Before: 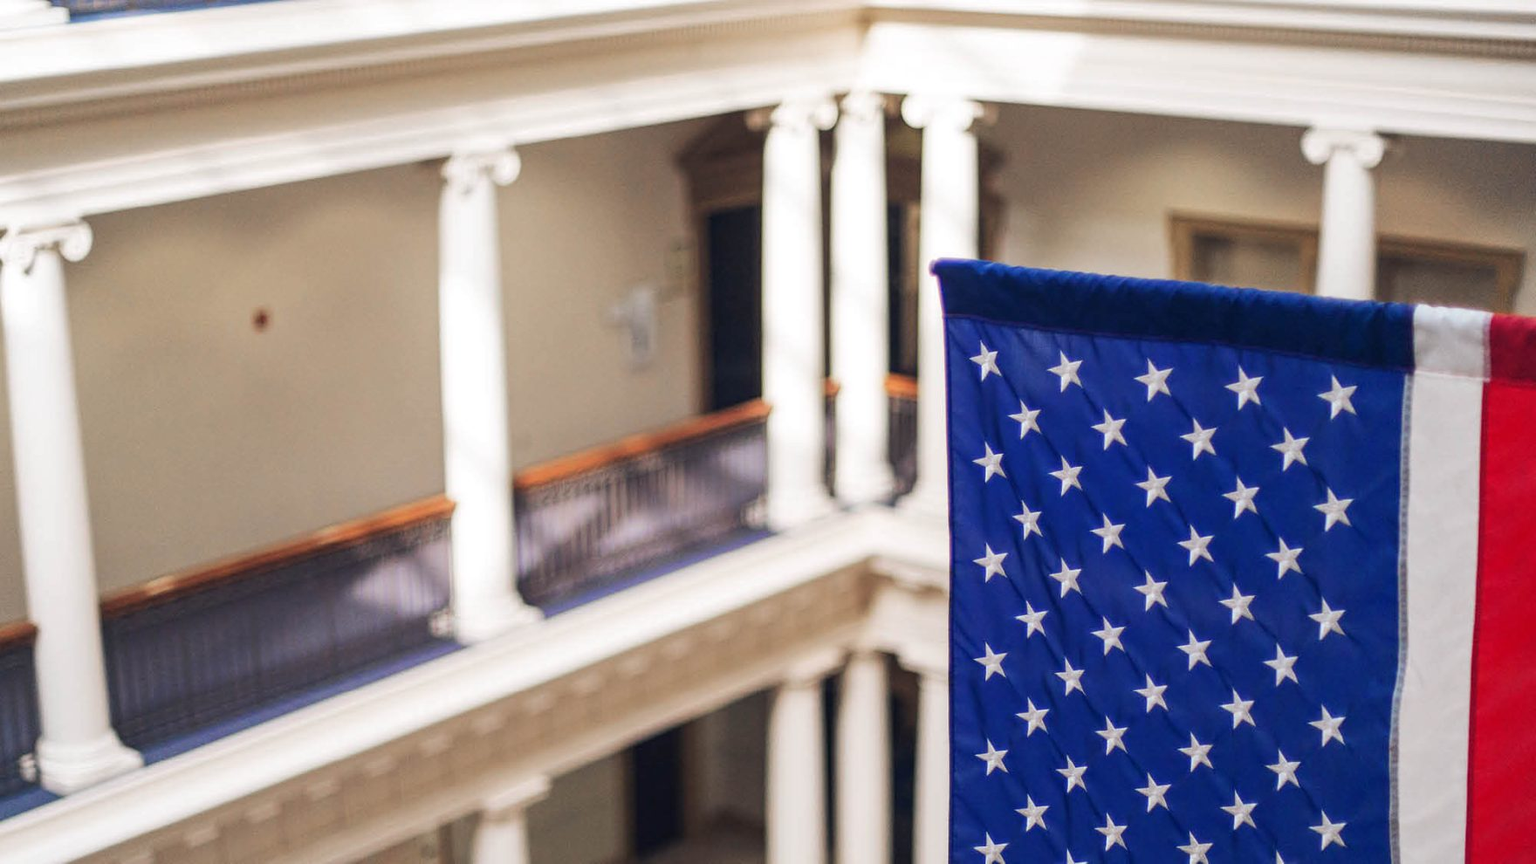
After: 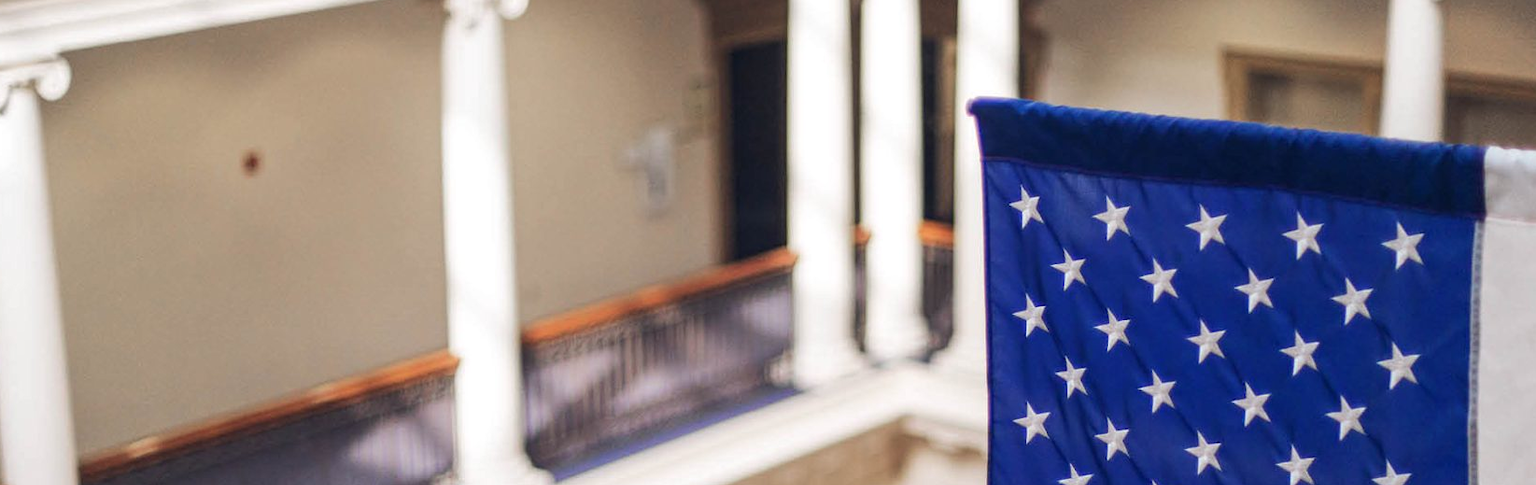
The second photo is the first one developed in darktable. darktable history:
tone equalizer: edges refinement/feathering 500, mask exposure compensation -1.57 EV, preserve details no
crop: left 1.756%, top 19.467%, right 4.768%, bottom 27.983%
